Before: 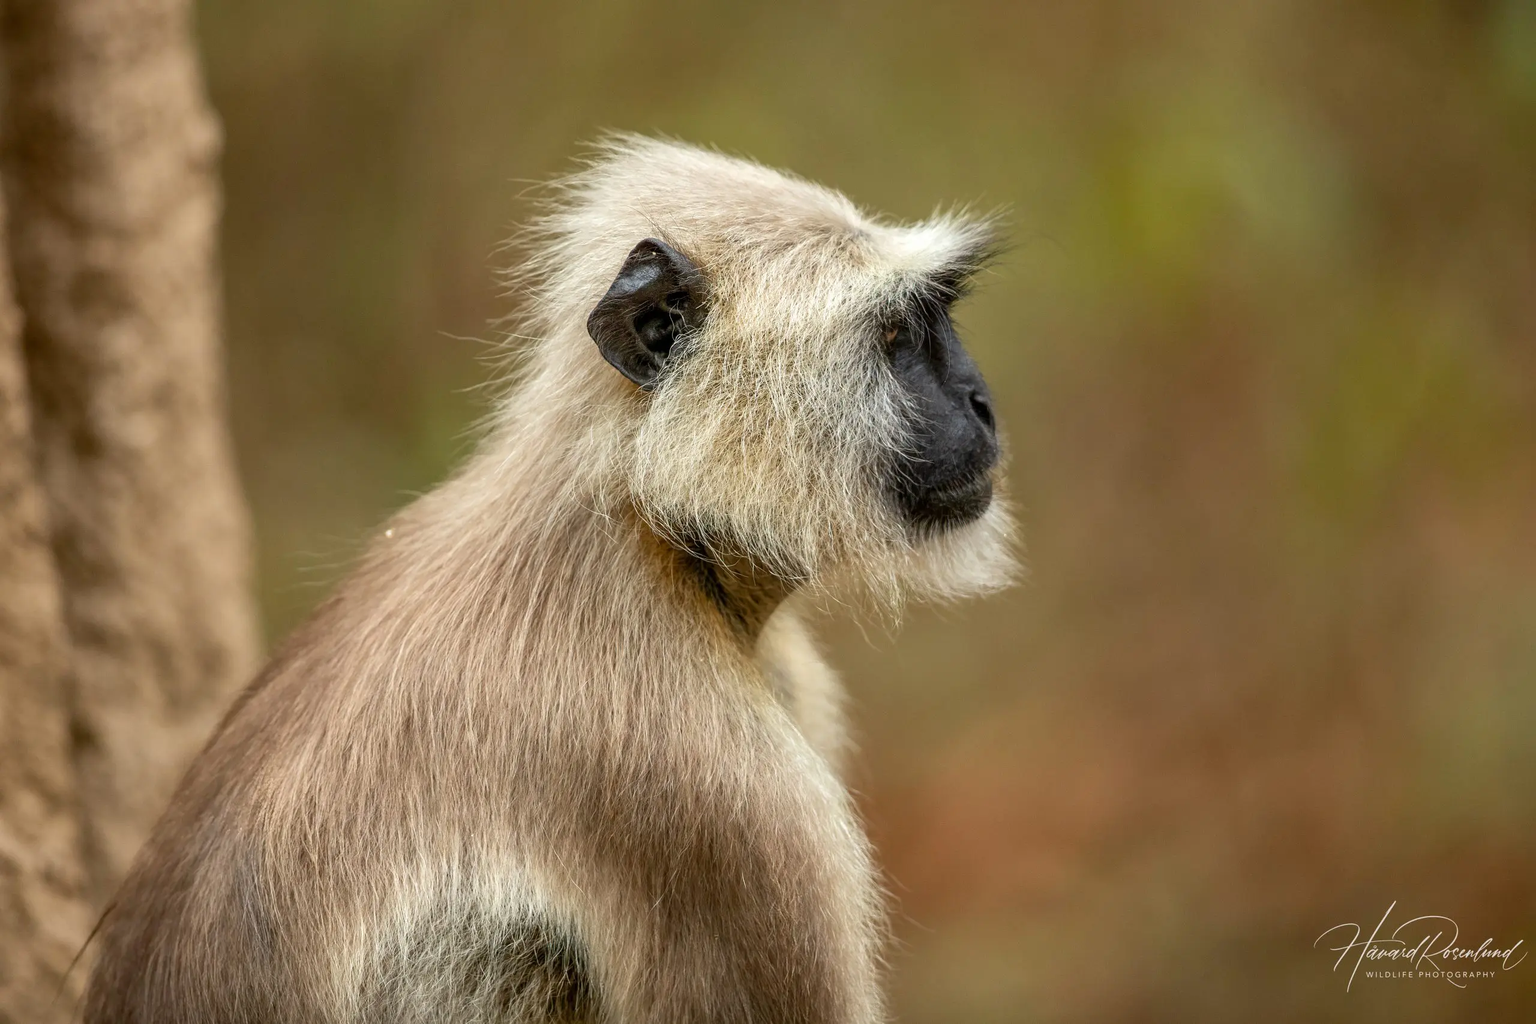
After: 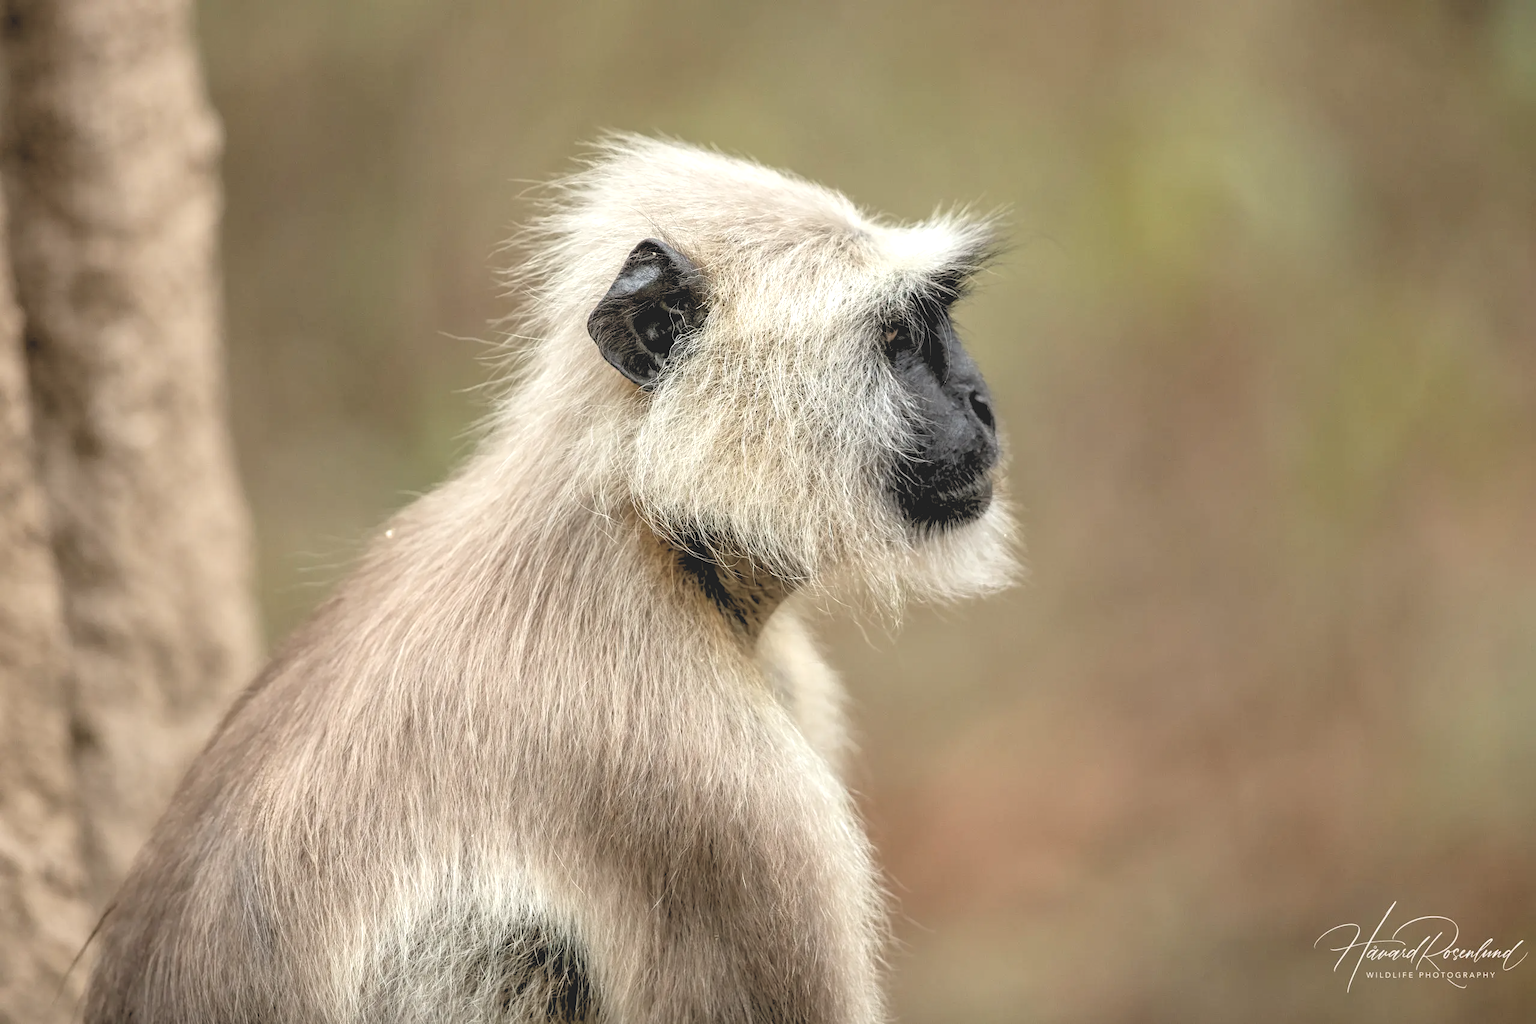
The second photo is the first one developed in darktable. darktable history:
rgb levels: levels [[0.029, 0.461, 0.922], [0, 0.5, 1], [0, 0.5, 1]]
contrast brightness saturation: contrast -0.26, saturation -0.43
exposure: black level correction -0.001, exposure 0.9 EV, compensate exposure bias true, compensate highlight preservation false
